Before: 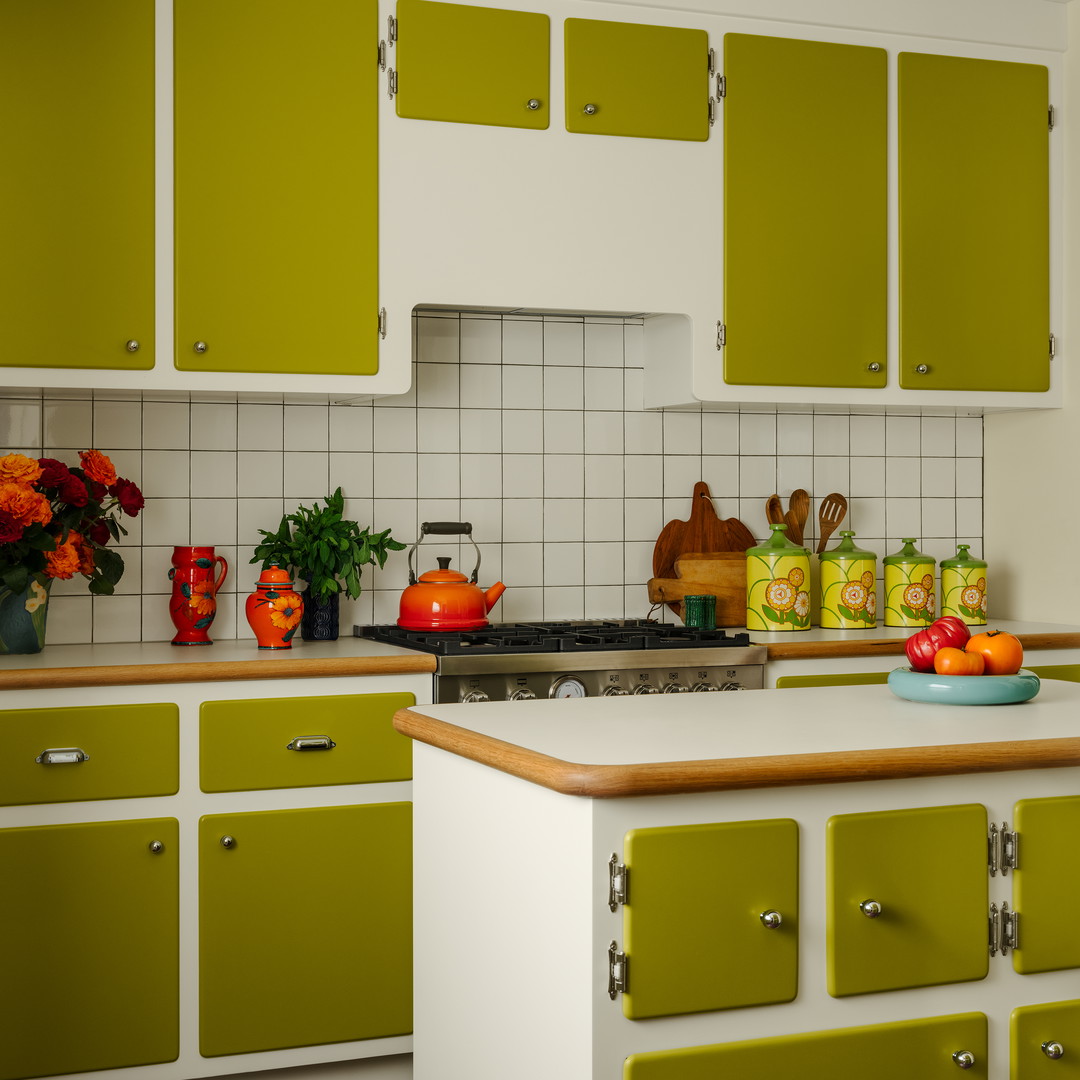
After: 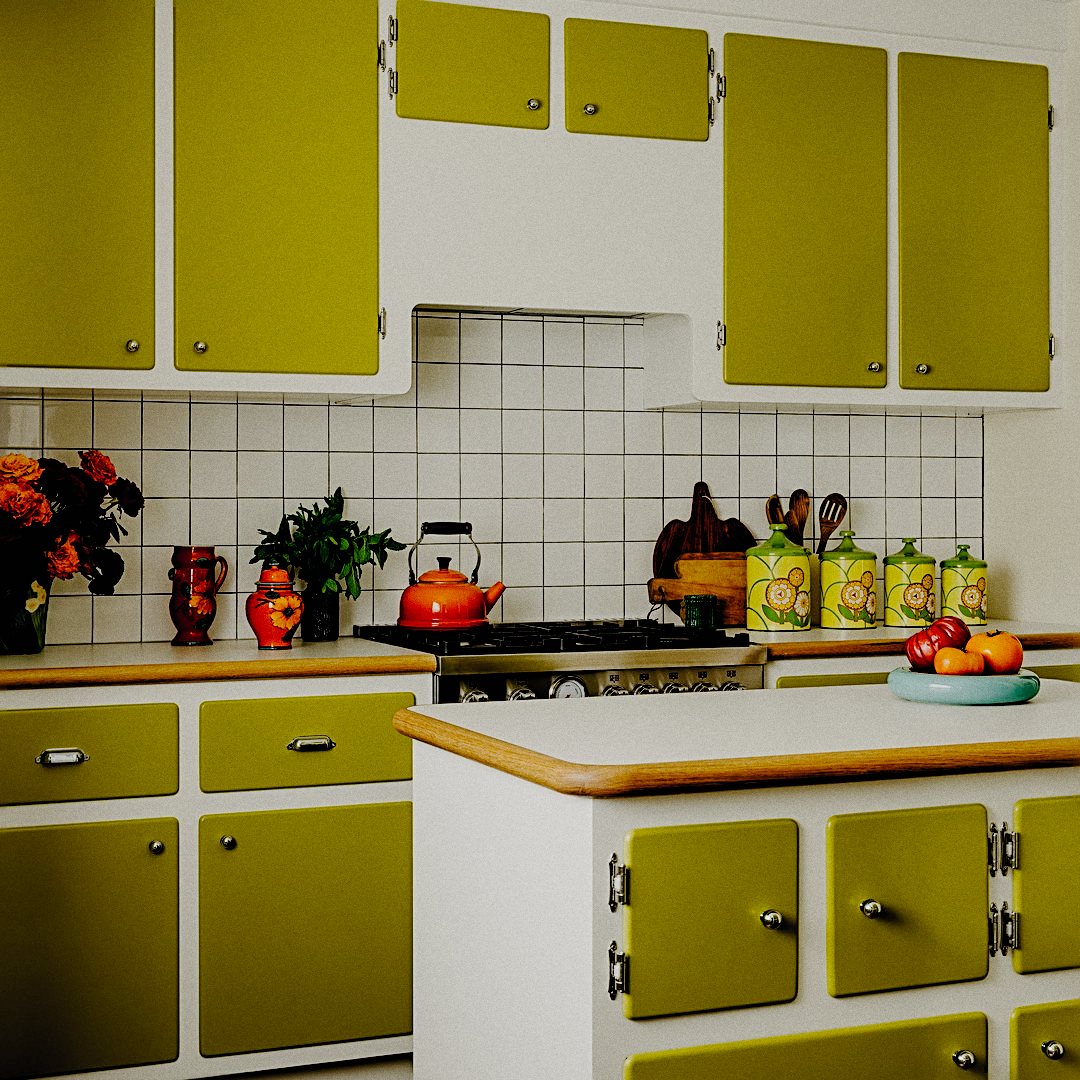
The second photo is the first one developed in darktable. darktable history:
sharpen: radius 2.531, amount 0.628
filmic rgb: black relative exposure -2.85 EV, white relative exposure 4.56 EV, hardness 1.77, contrast 1.25, preserve chrominance no, color science v5 (2021)
grain: coarseness 0.47 ISO
